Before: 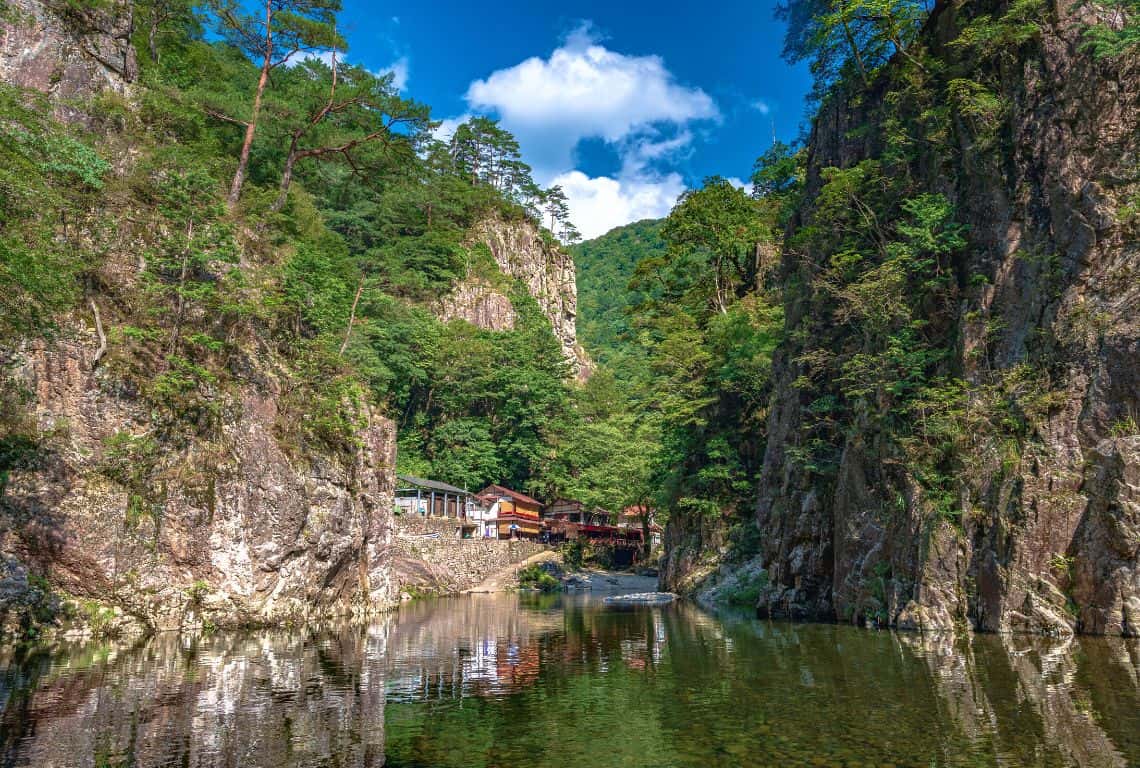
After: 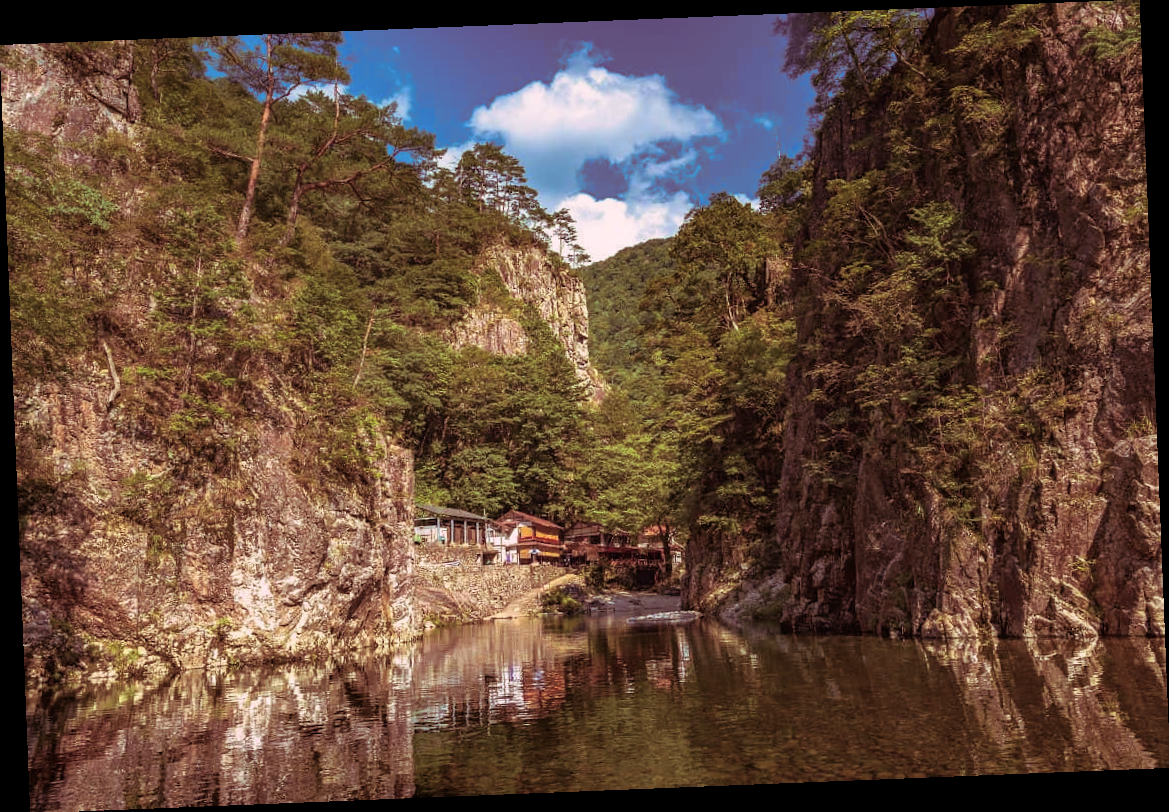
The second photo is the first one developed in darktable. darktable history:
color balance rgb: shadows lift › chroma 4.41%, shadows lift › hue 27°, power › chroma 2.5%, power › hue 70°, highlights gain › chroma 1%, highlights gain › hue 27°, saturation formula JzAzBz (2021)
exposure: exposure -0.116 EV, compensate exposure bias true, compensate highlight preservation false
rotate and perspective: rotation -2.29°, automatic cropping off
split-toning: highlights › hue 298.8°, highlights › saturation 0.73, compress 41.76%
